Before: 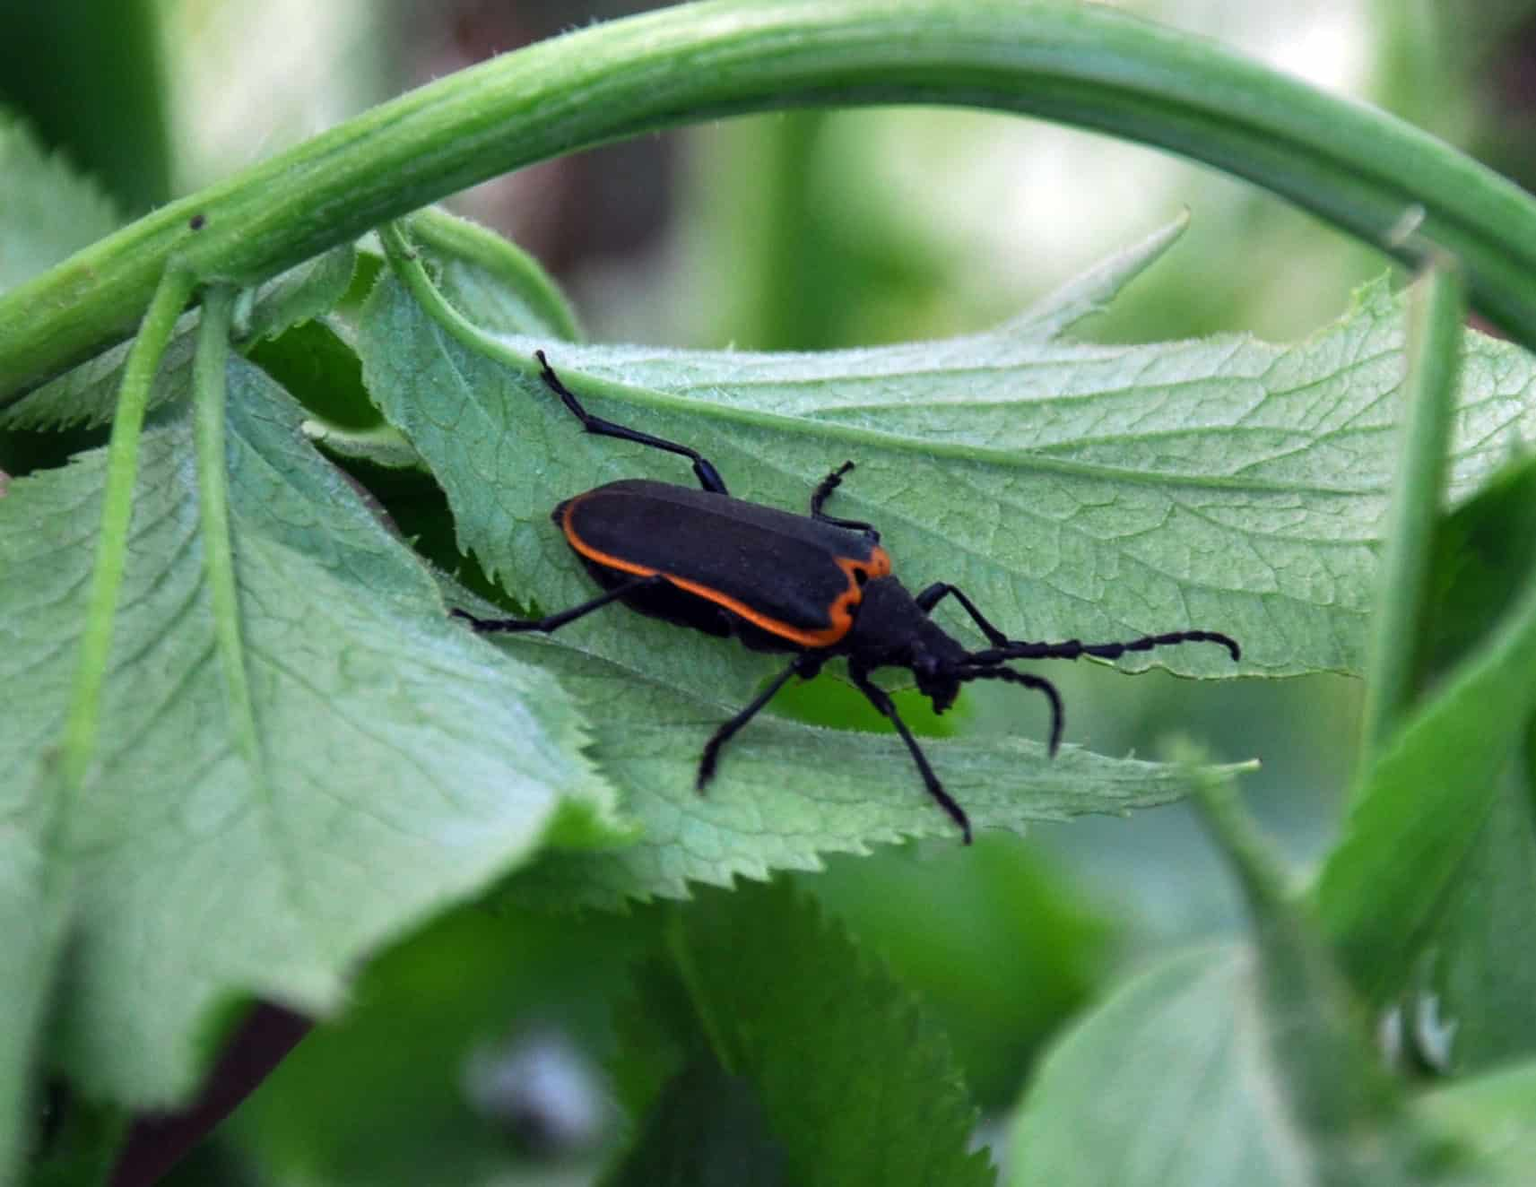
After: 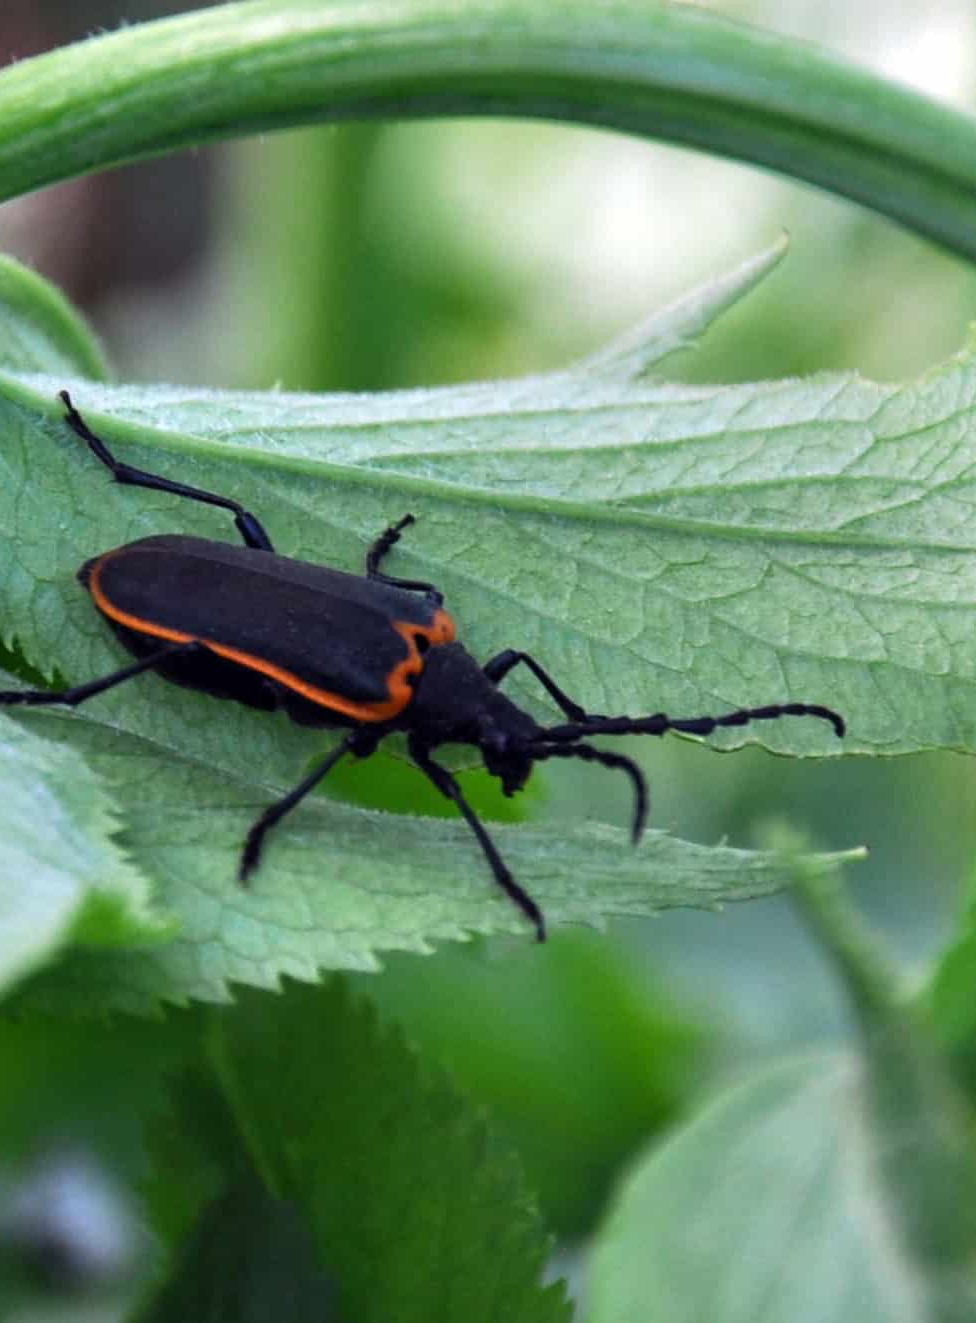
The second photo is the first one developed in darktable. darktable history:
crop: left 31.432%, top 0.023%, right 11.581%
